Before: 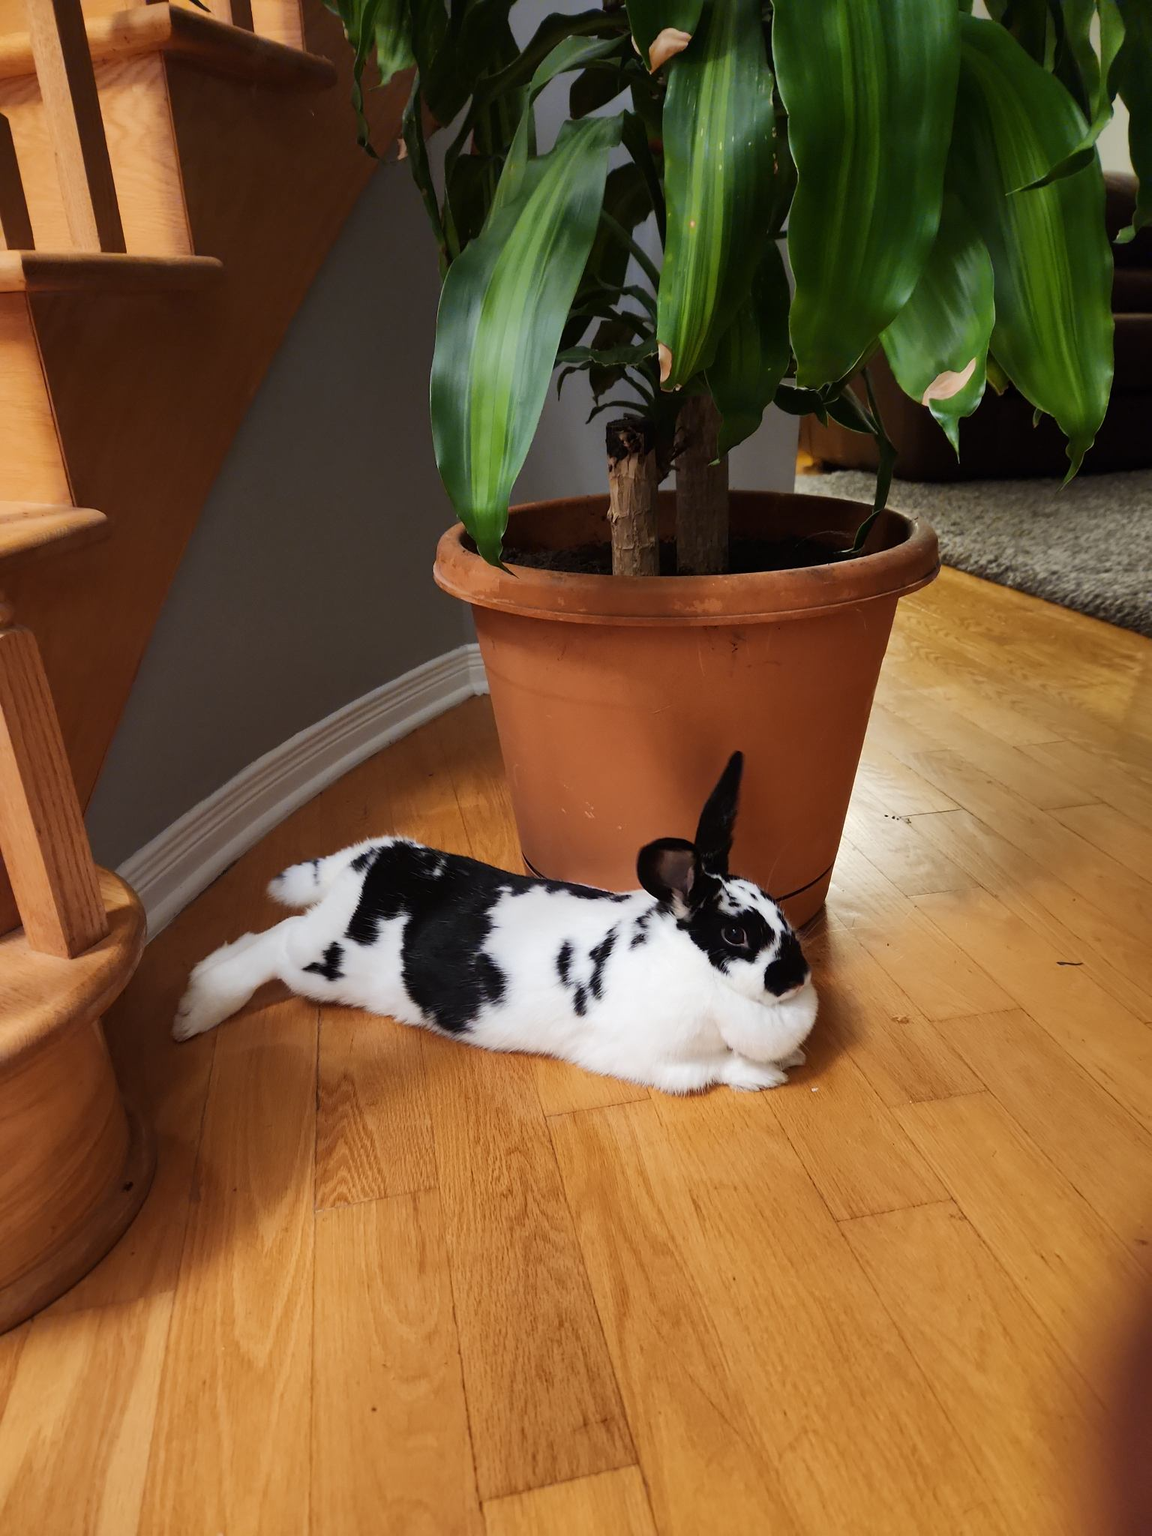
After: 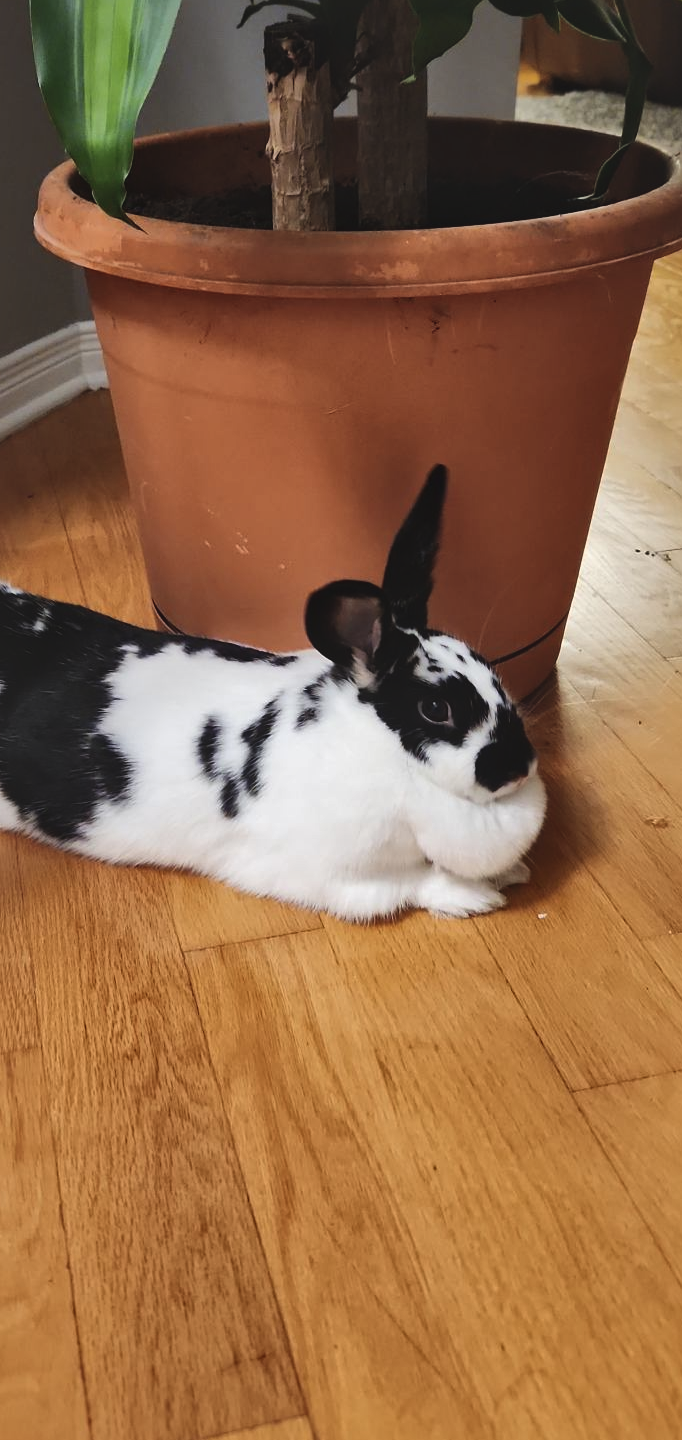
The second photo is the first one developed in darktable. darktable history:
exposure: black level correction -0.014, exposure -0.193 EV, compensate highlight preservation false
crop: left 35.432%, top 26.233%, right 20.145%, bottom 3.432%
local contrast: mode bilateral grid, contrast 25, coarseness 47, detail 151%, midtone range 0.2
